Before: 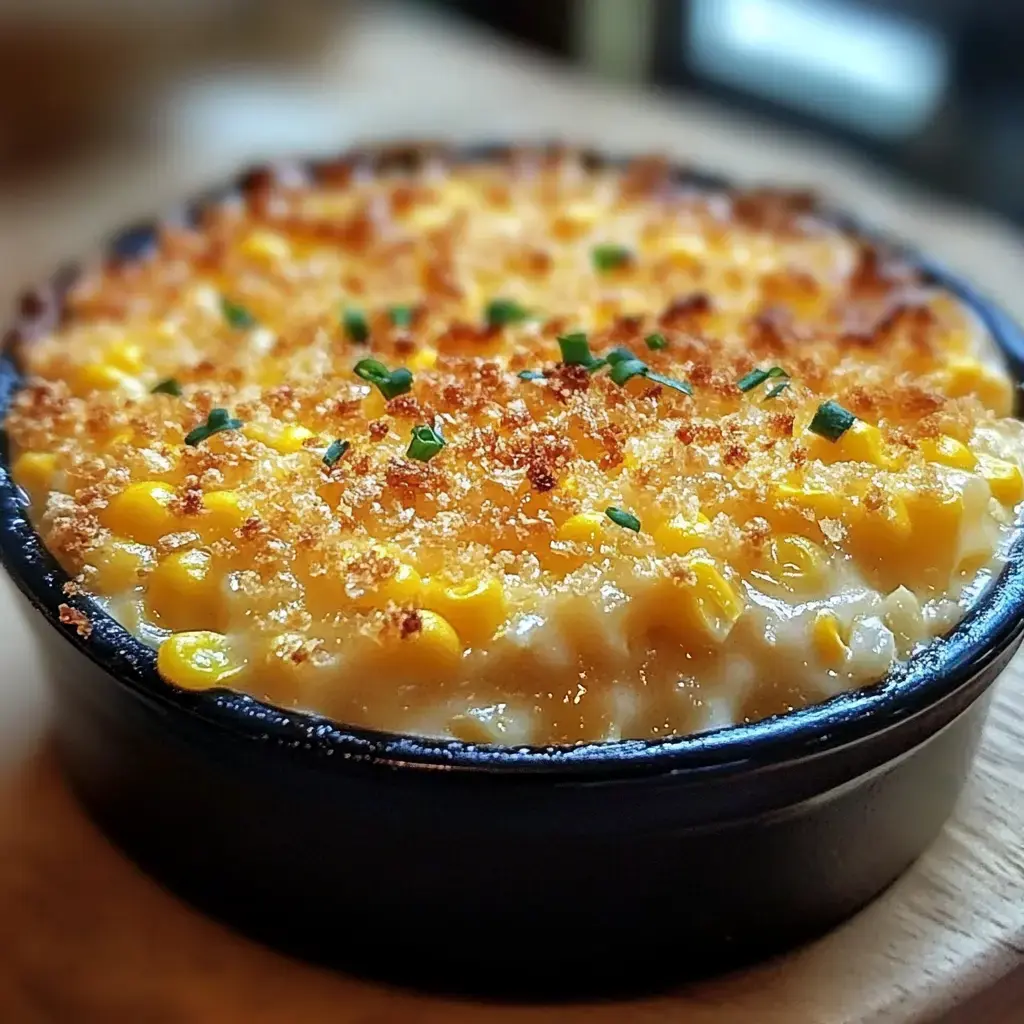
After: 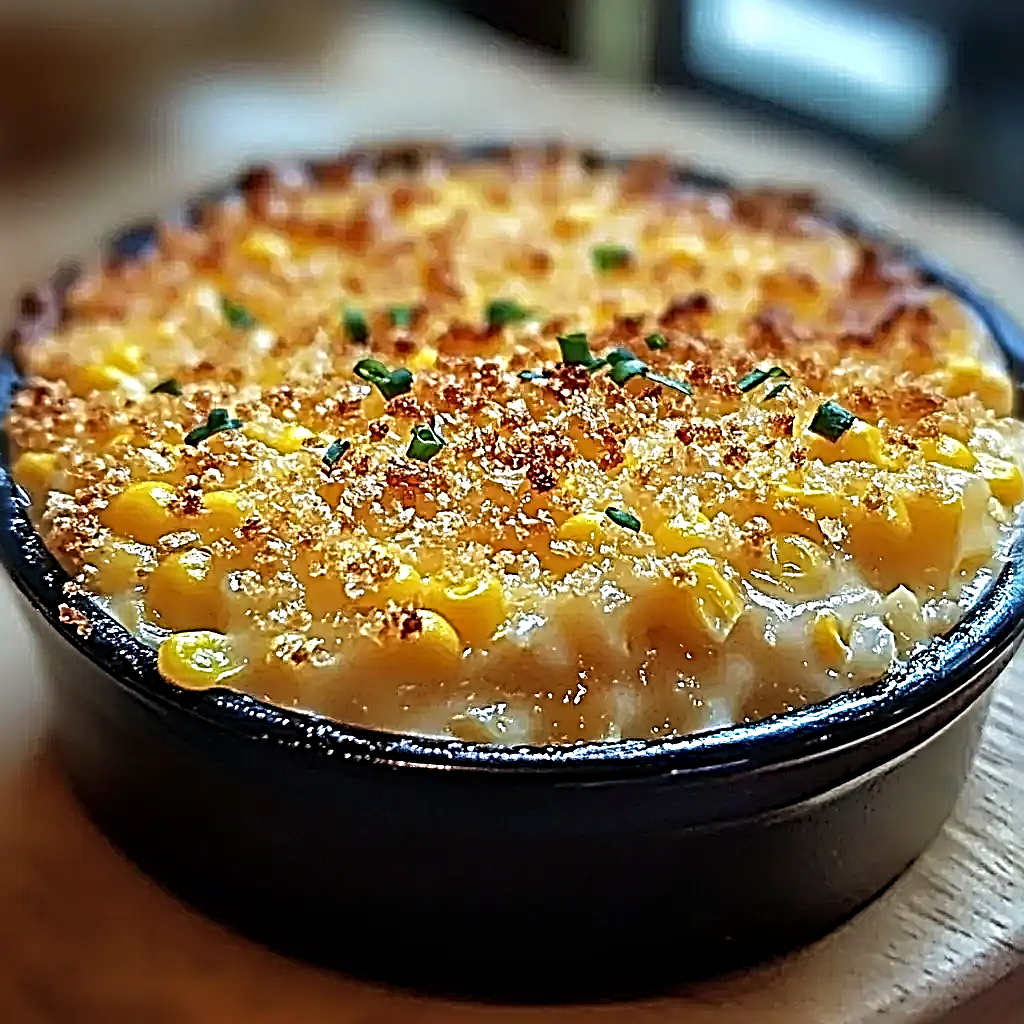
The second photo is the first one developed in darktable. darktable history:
velvia: strength 16.55%
exposure: compensate exposure bias true, compensate highlight preservation false
sharpen: radius 4.01, amount 1.987
